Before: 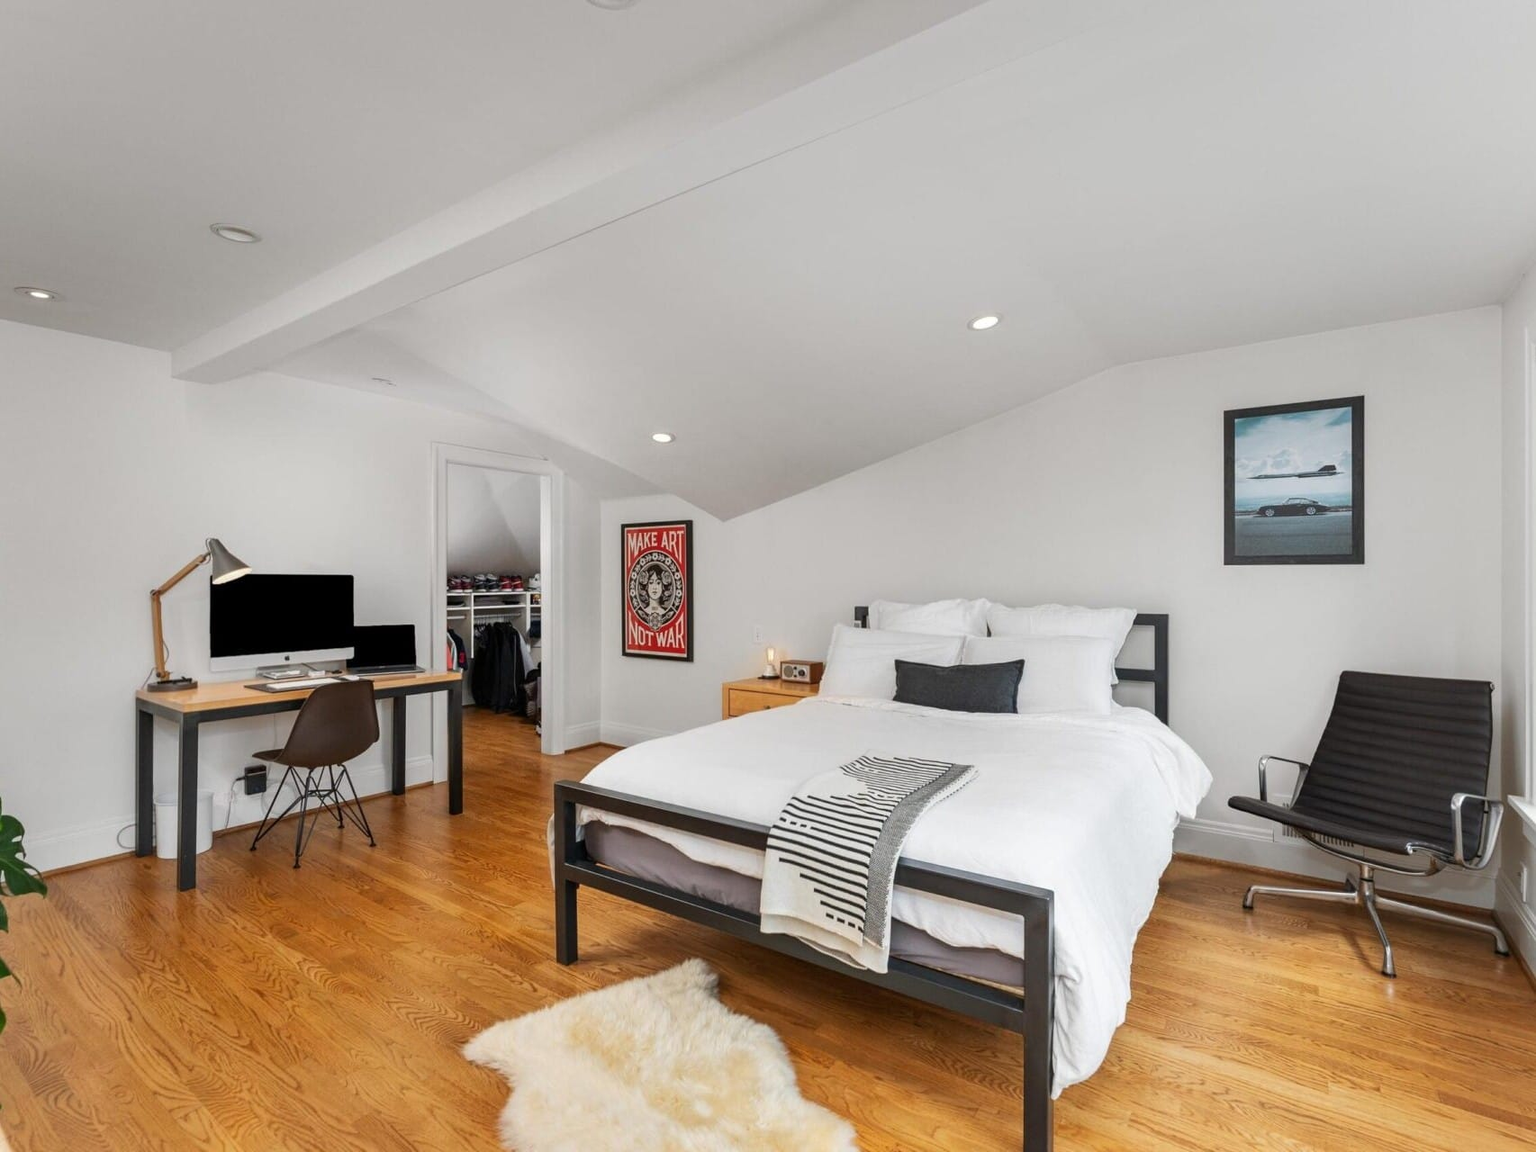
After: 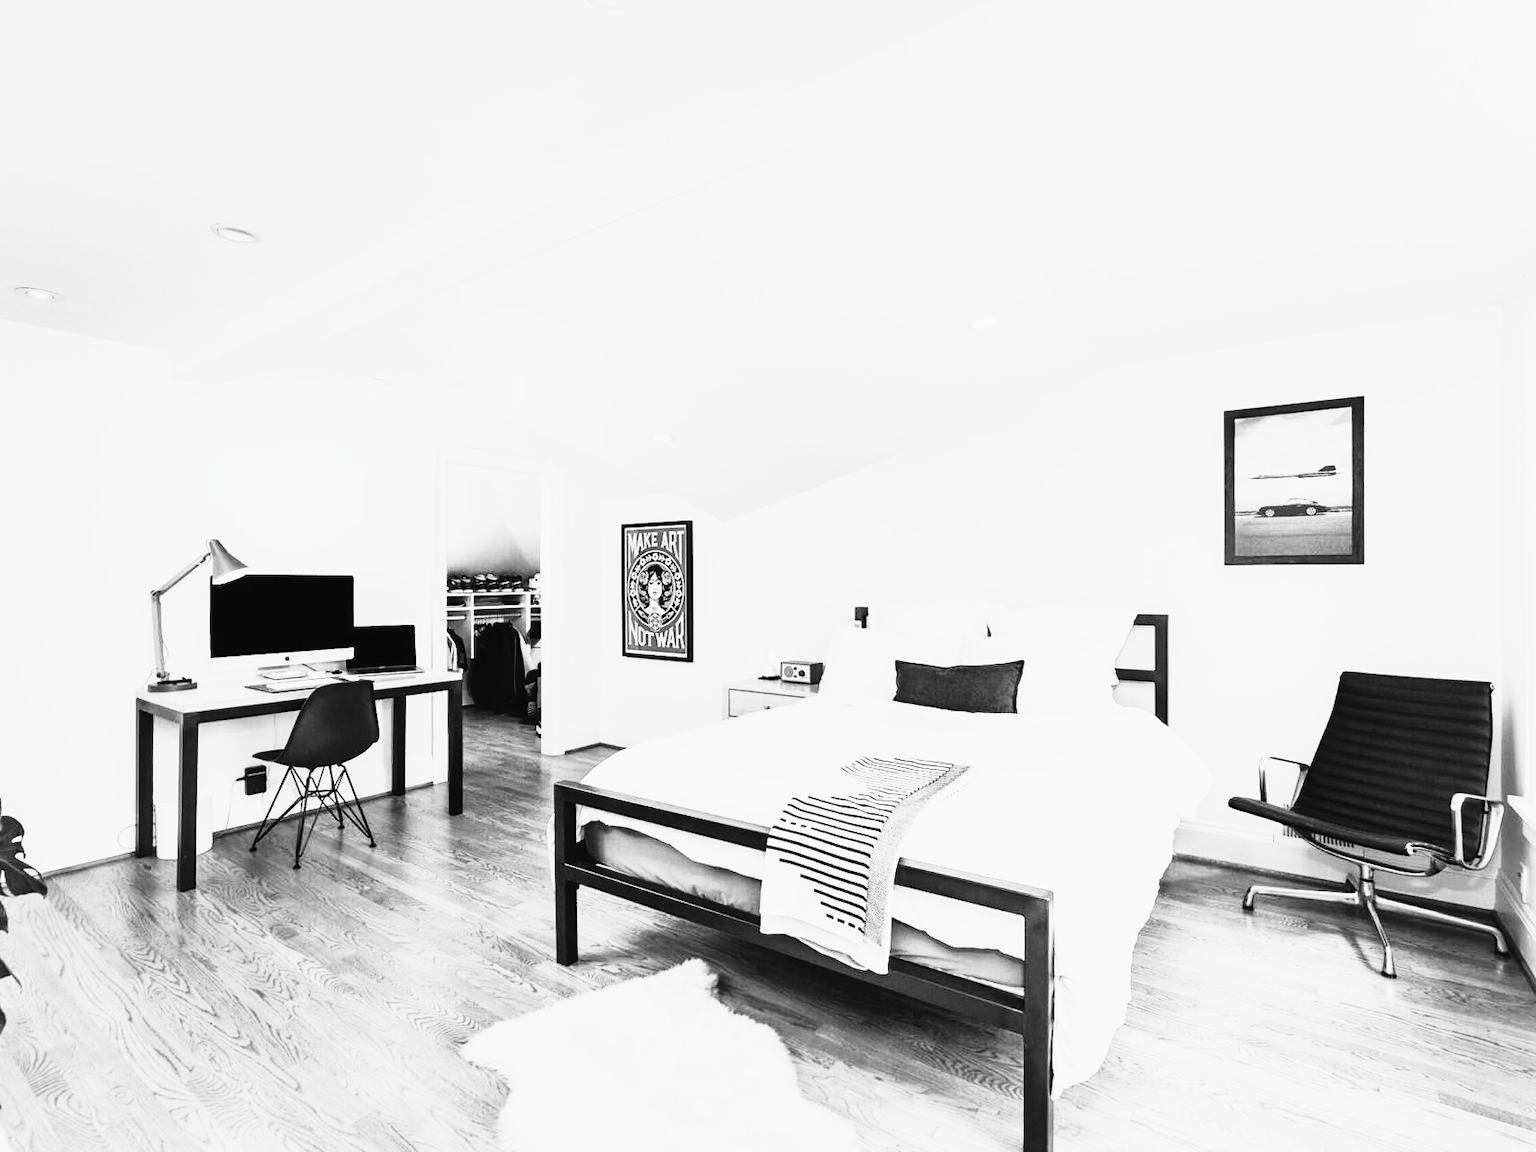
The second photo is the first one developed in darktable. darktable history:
tone curve: curves: ch0 [(0, 0.022) (0.177, 0.086) (0.392, 0.438) (0.704, 0.844) (0.858, 0.938) (1, 0.981)]; ch1 [(0, 0) (0.402, 0.36) (0.476, 0.456) (0.498, 0.501) (0.518, 0.521) (0.58, 0.598) (0.619, 0.65) (0.692, 0.737) (1, 1)]; ch2 [(0, 0) (0.415, 0.438) (0.483, 0.499) (0.503, 0.507) (0.526, 0.537) (0.563, 0.624) (0.626, 0.714) (0.699, 0.753) (0.997, 0.858)], preserve colors none
contrast brightness saturation: contrast 0.529, brightness 0.478, saturation -0.998
